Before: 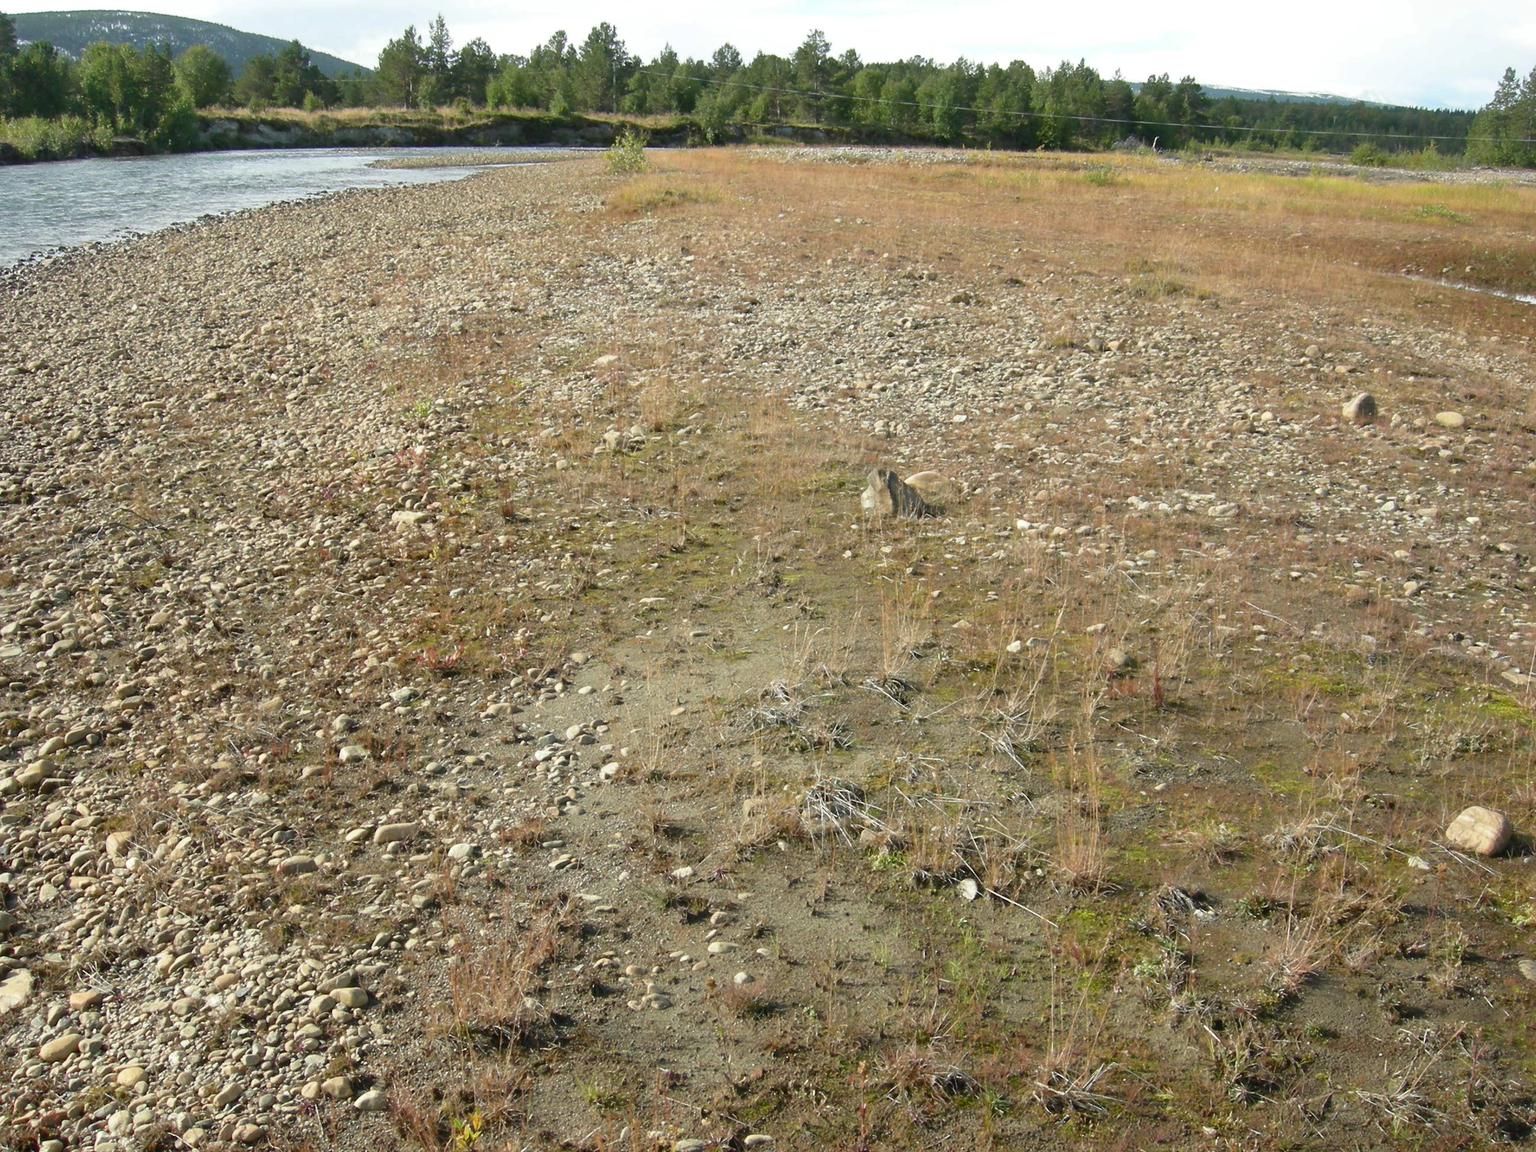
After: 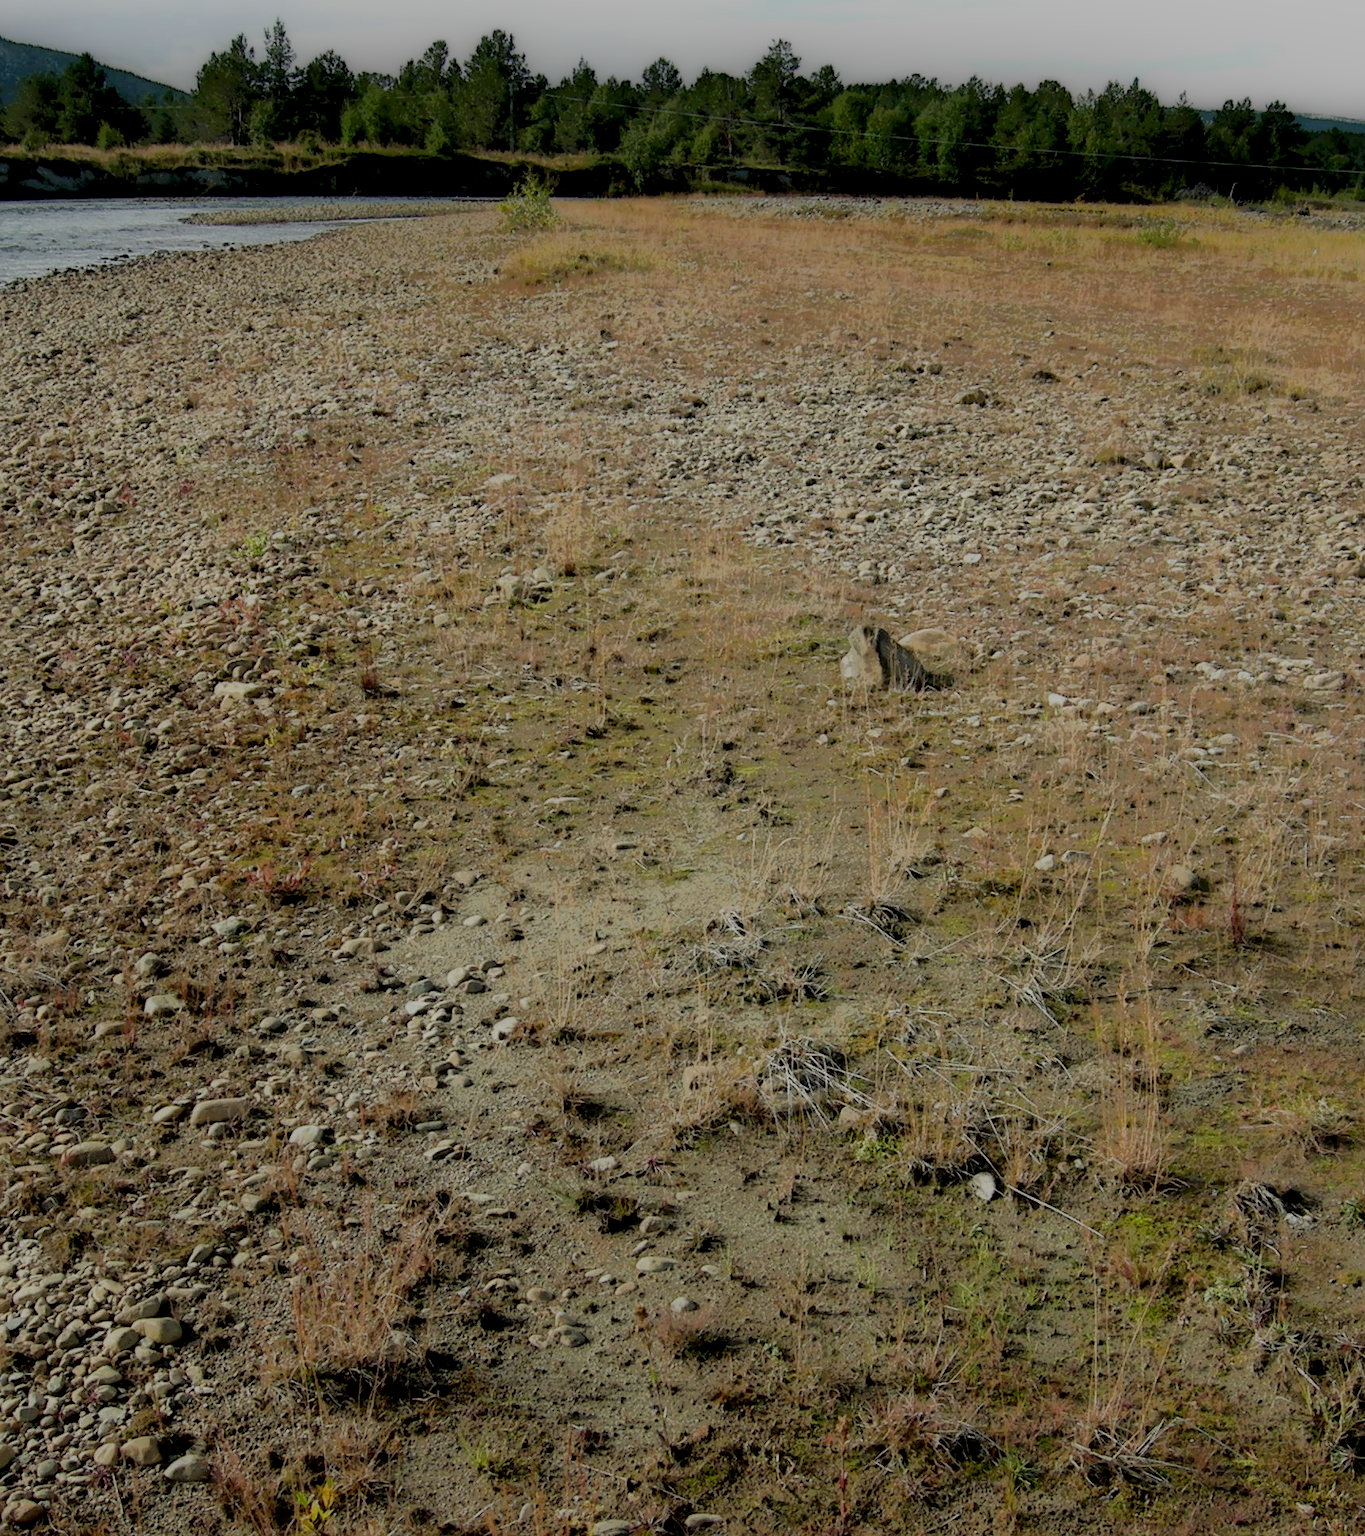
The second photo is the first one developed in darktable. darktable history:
sharpen: amount 0.2
crop and rotate: left 15.055%, right 18.278%
filmic rgb: black relative exposure -7.65 EV, white relative exposure 4.56 EV, hardness 3.61
local contrast: highlights 0%, shadows 198%, detail 164%, midtone range 0.001
